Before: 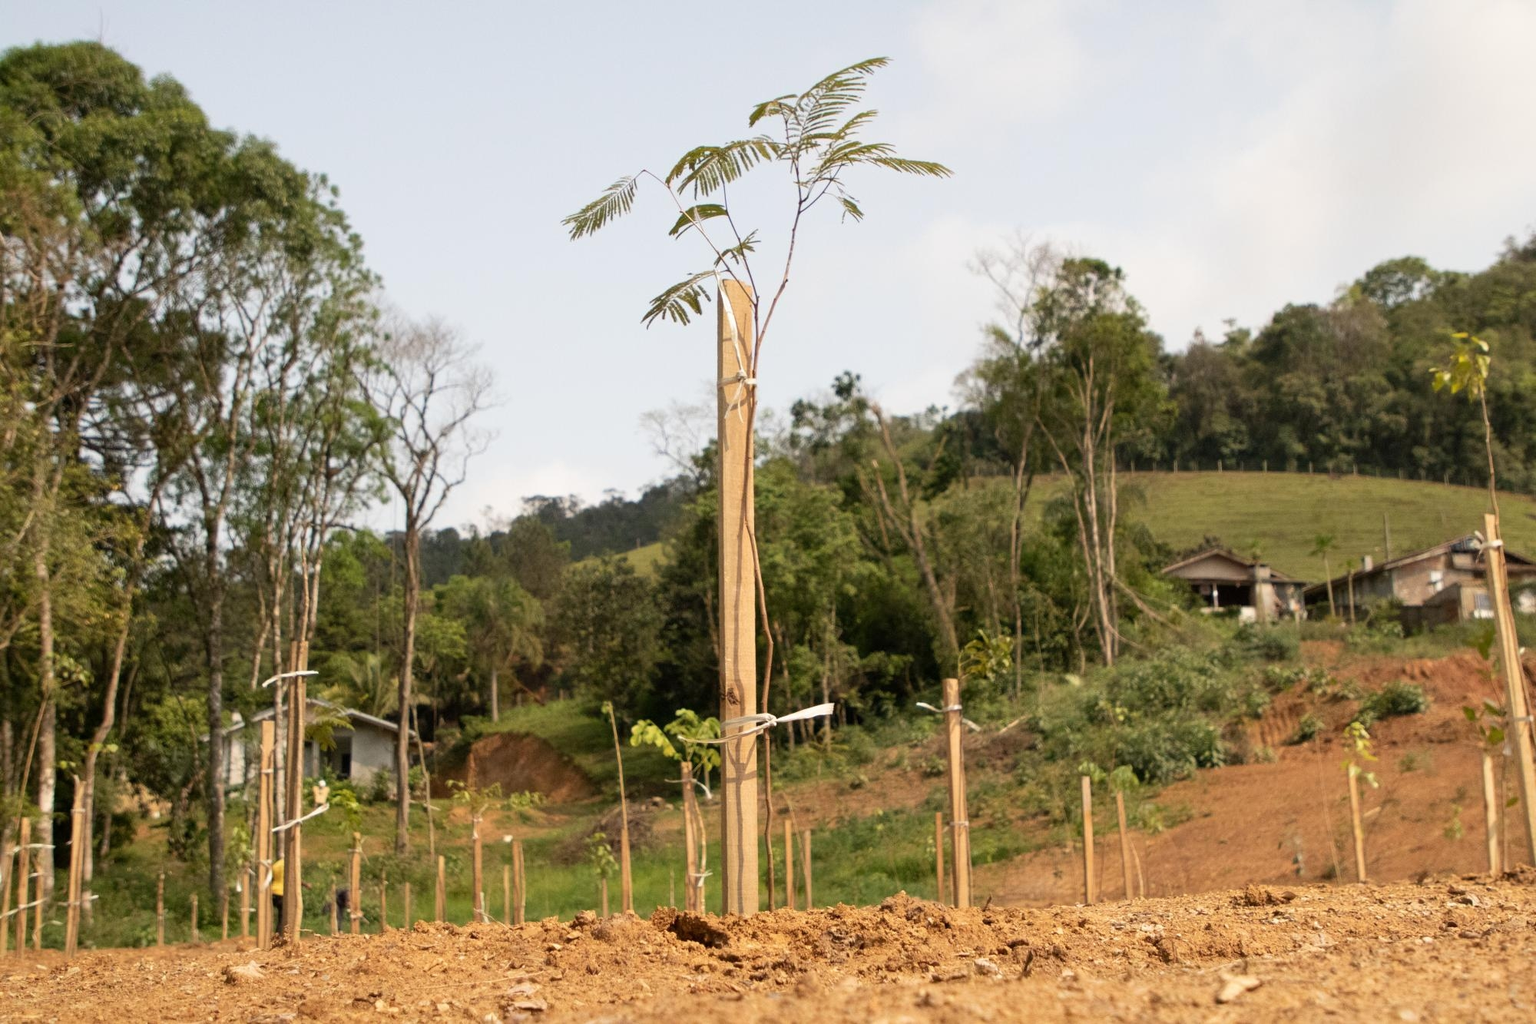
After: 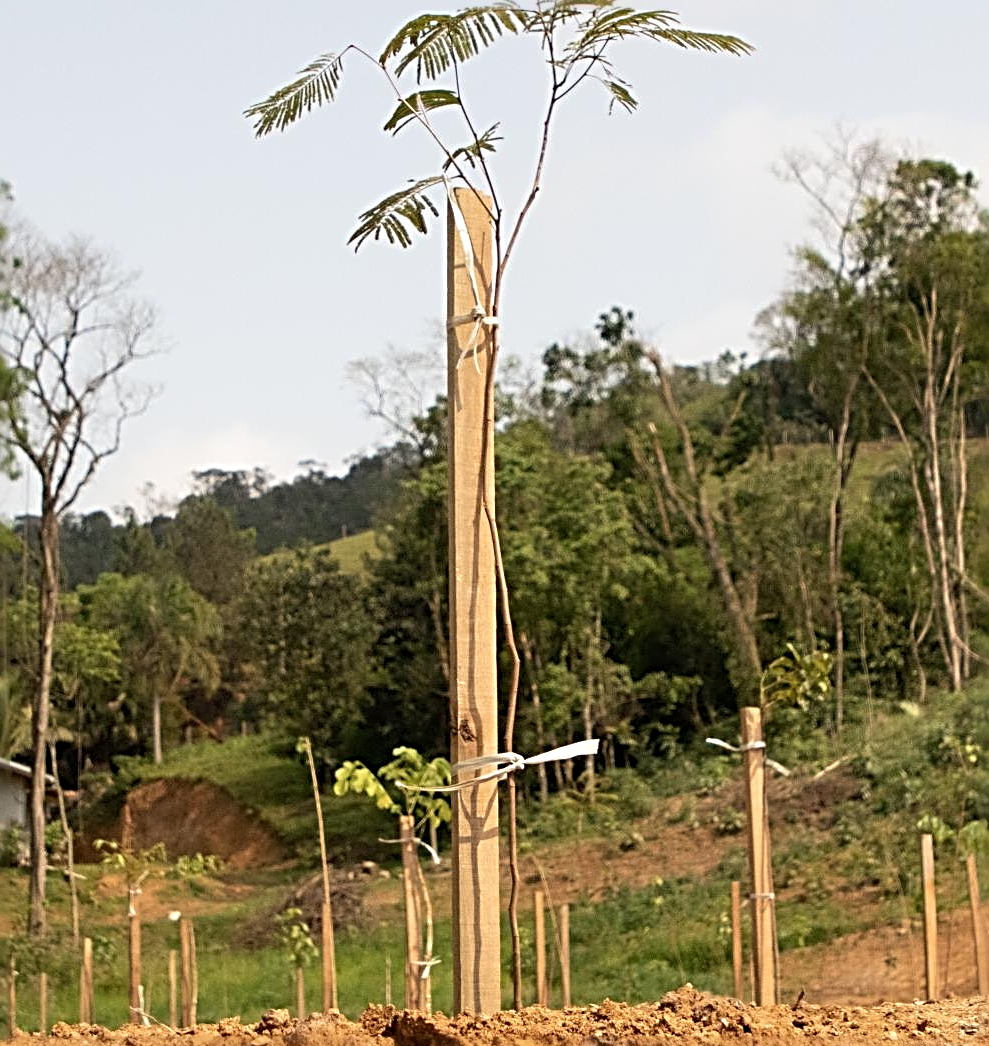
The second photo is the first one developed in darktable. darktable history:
sharpen: radius 3.69, amount 0.928
exposure: exposure 0.02 EV, compensate highlight preservation false
crop and rotate: angle 0.02°, left 24.353%, top 13.219%, right 26.156%, bottom 8.224%
